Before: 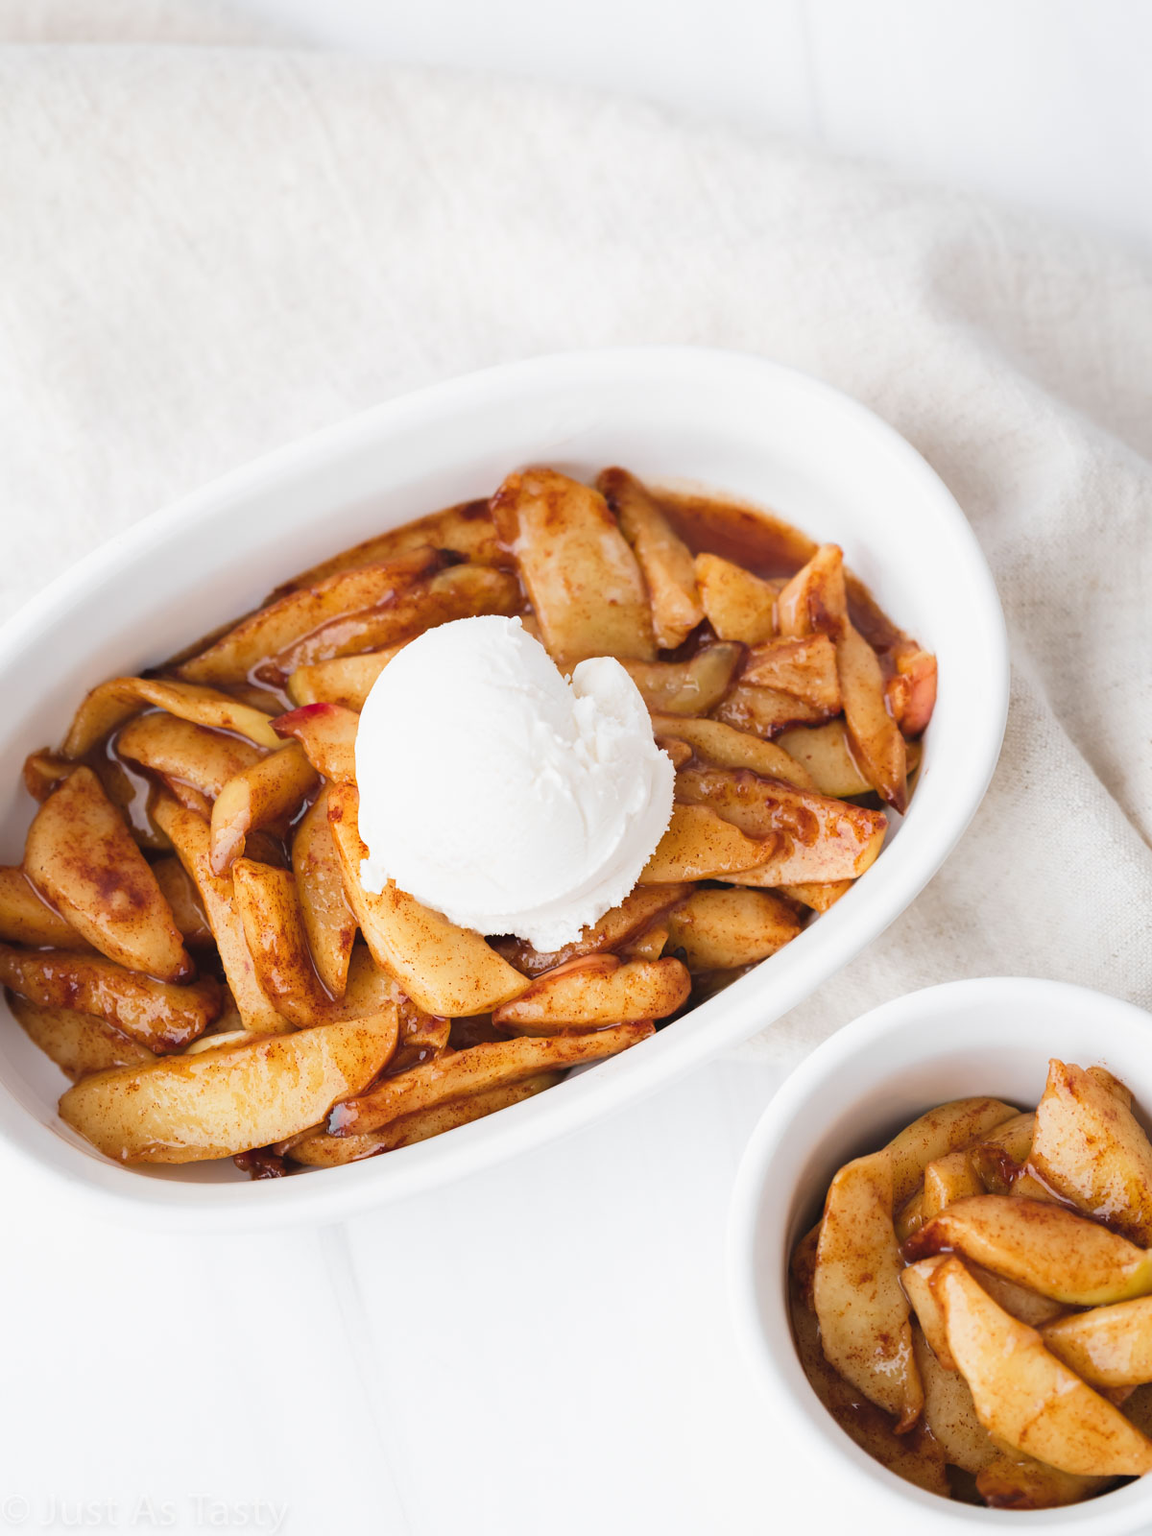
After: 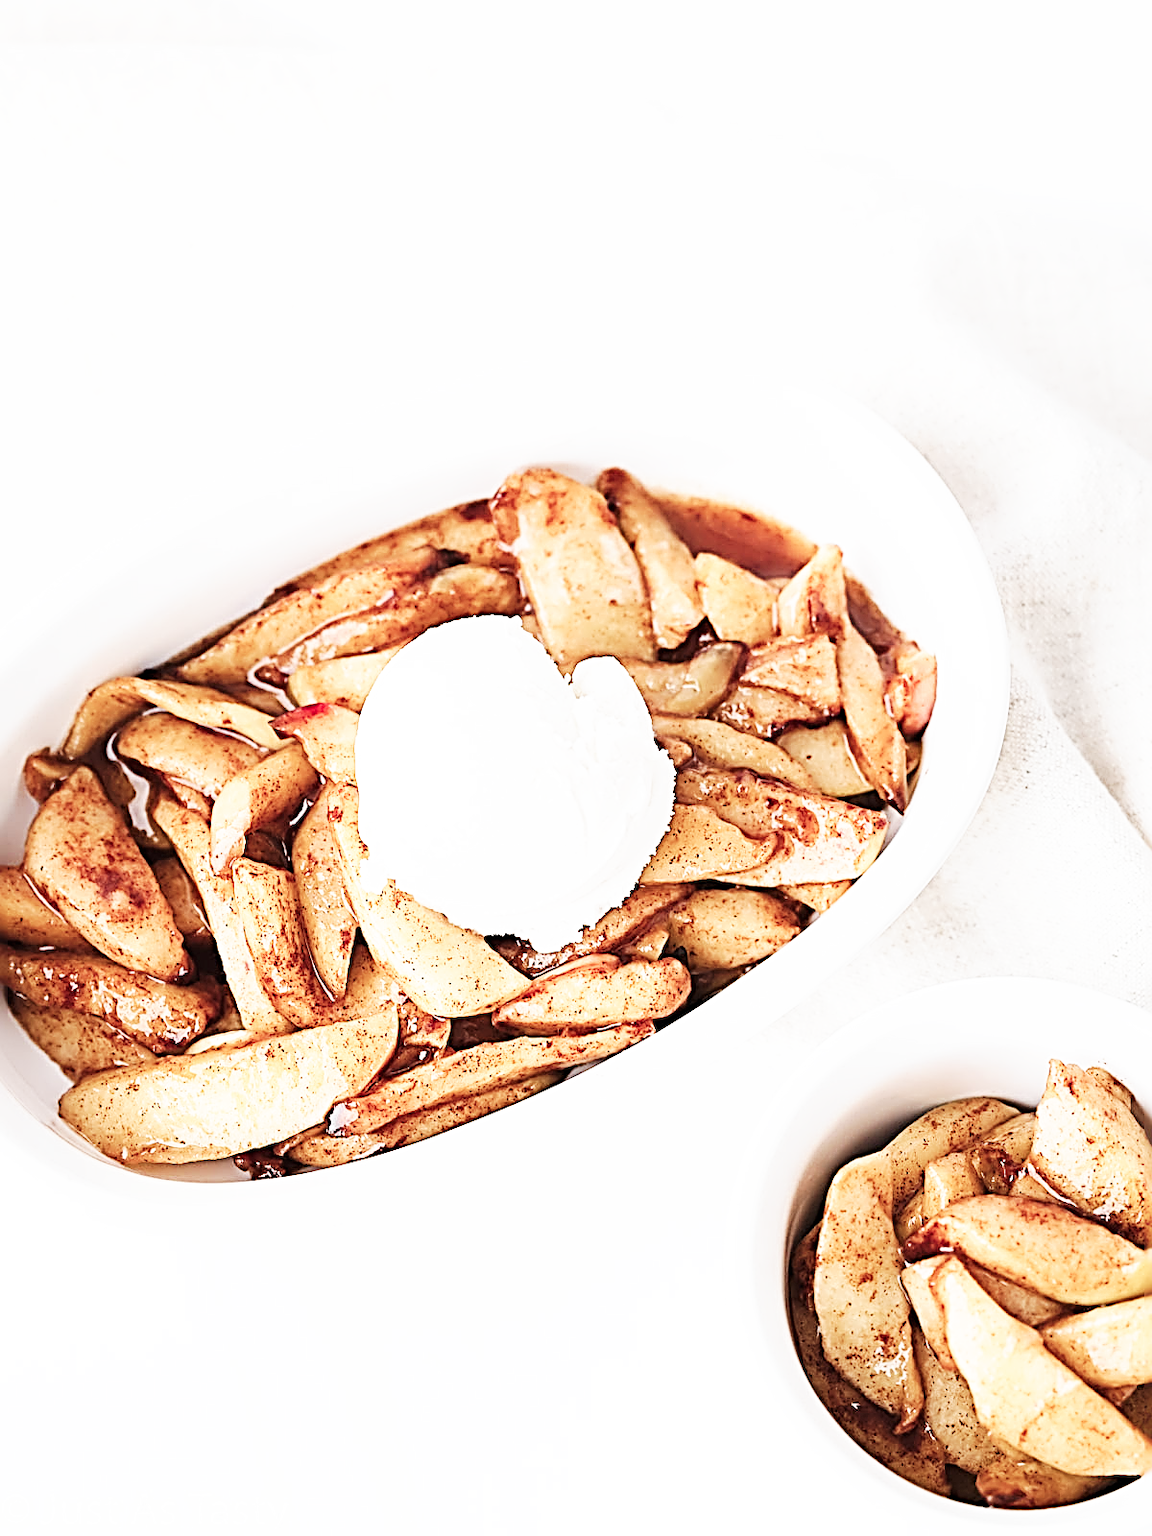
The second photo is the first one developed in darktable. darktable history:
color balance: input saturation 100.43%, contrast fulcrum 14.22%, output saturation 70.41%
sharpen: radius 3.158, amount 1.731
base curve: curves: ch0 [(0, 0) (0.007, 0.004) (0.027, 0.03) (0.046, 0.07) (0.207, 0.54) (0.442, 0.872) (0.673, 0.972) (1, 1)], preserve colors none
